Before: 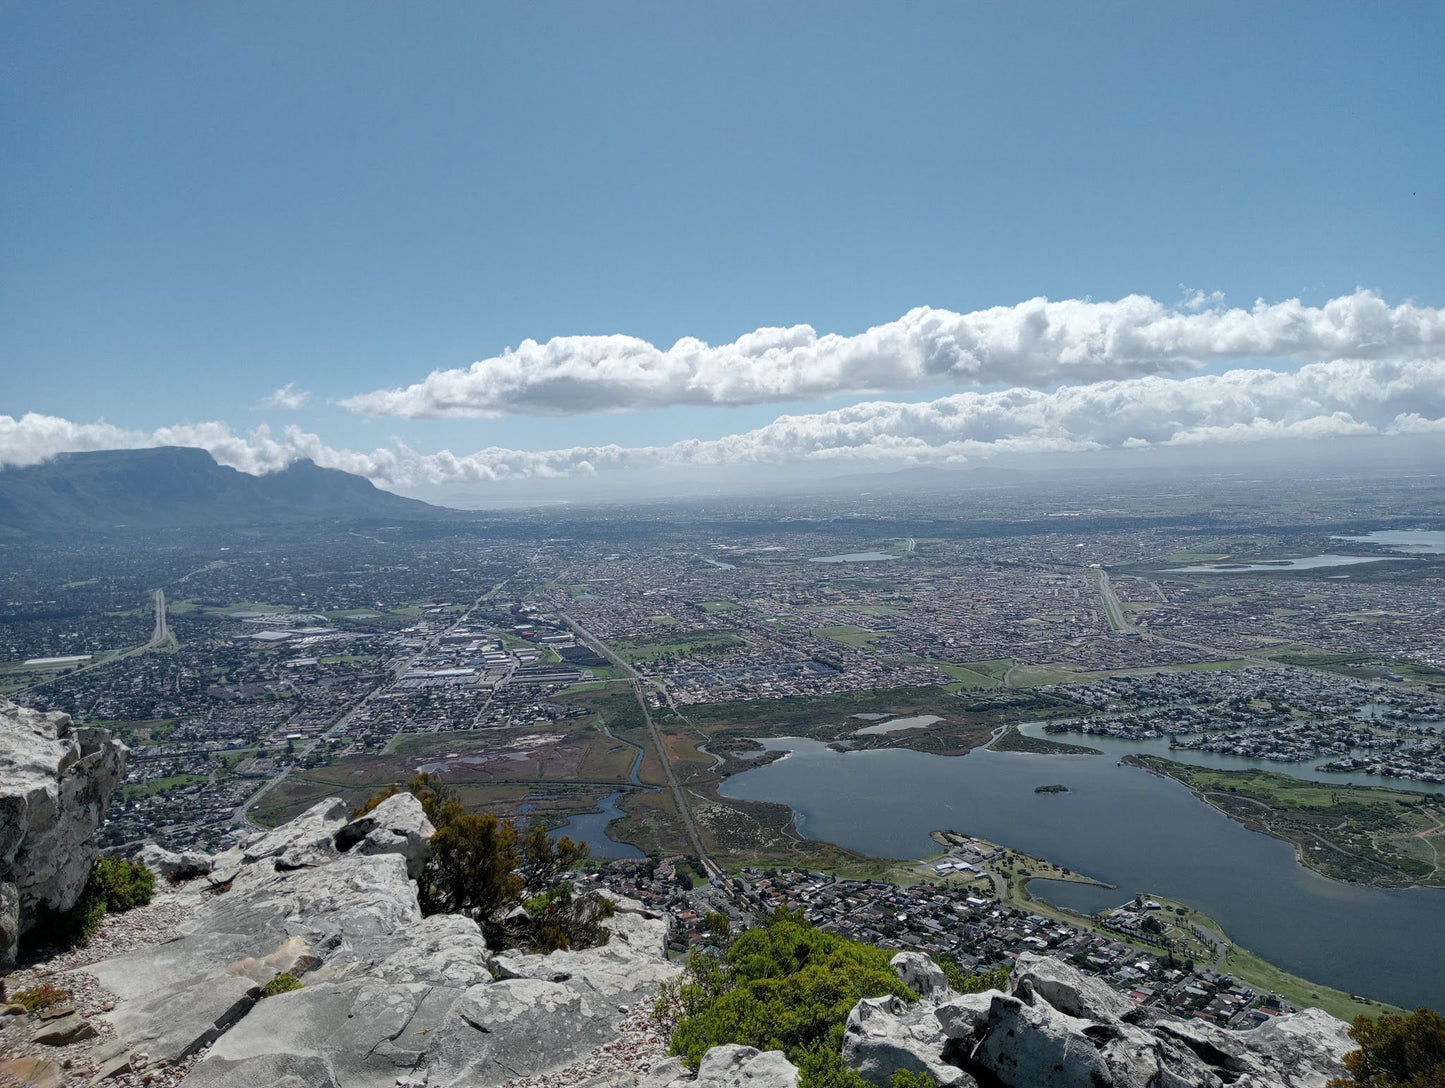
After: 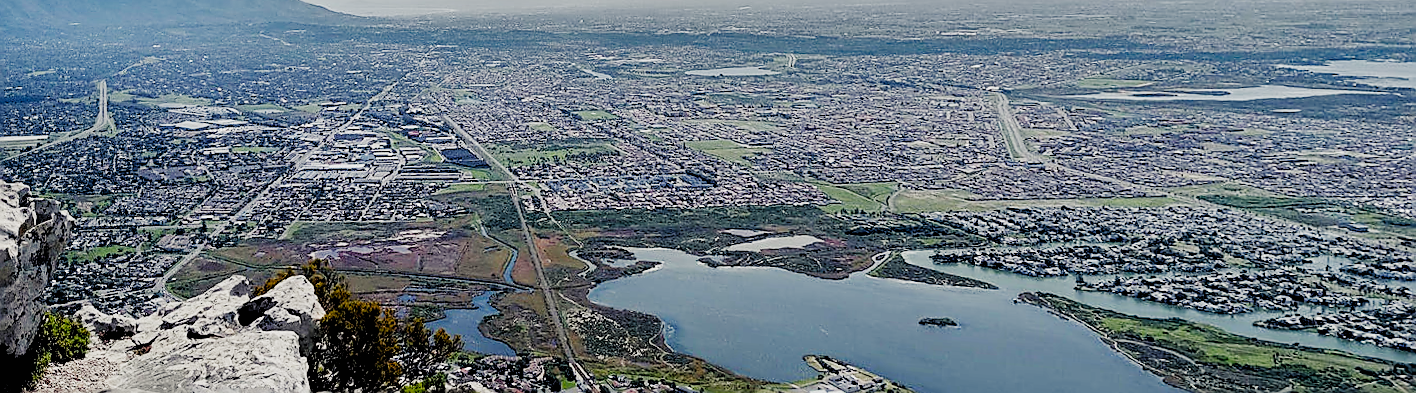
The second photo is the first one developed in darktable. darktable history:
rotate and perspective: rotation 1.69°, lens shift (vertical) -0.023, lens shift (horizontal) -0.291, crop left 0.025, crop right 0.988, crop top 0.092, crop bottom 0.842
sharpen: radius 1.4, amount 1.25, threshold 0.7
exposure: black level correction 0, exposure 0.7 EV, compensate exposure bias true, compensate highlight preservation false
crop: top 45.551%, bottom 12.262%
shadows and highlights: shadows 19.13, highlights -83.41, soften with gaussian
sigmoid: skew -0.2, preserve hue 0%, red attenuation 0.1, red rotation 0.035, green attenuation 0.1, green rotation -0.017, blue attenuation 0.15, blue rotation -0.052, base primaries Rec2020
rgb levels: levels [[0.029, 0.461, 0.922], [0, 0.5, 1], [0, 0.5, 1]]
color balance rgb: shadows lift › chroma 3%, shadows lift › hue 280.8°, power › hue 330°, highlights gain › chroma 3%, highlights gain › hue 75.6°, global offset › luminance 0.7%, perceptual saturation grading › global saturation 20%, perceptual saturation grading › highlights -25%, perceptual saturation grading › shadows 50%, global vibrance 20.33%
